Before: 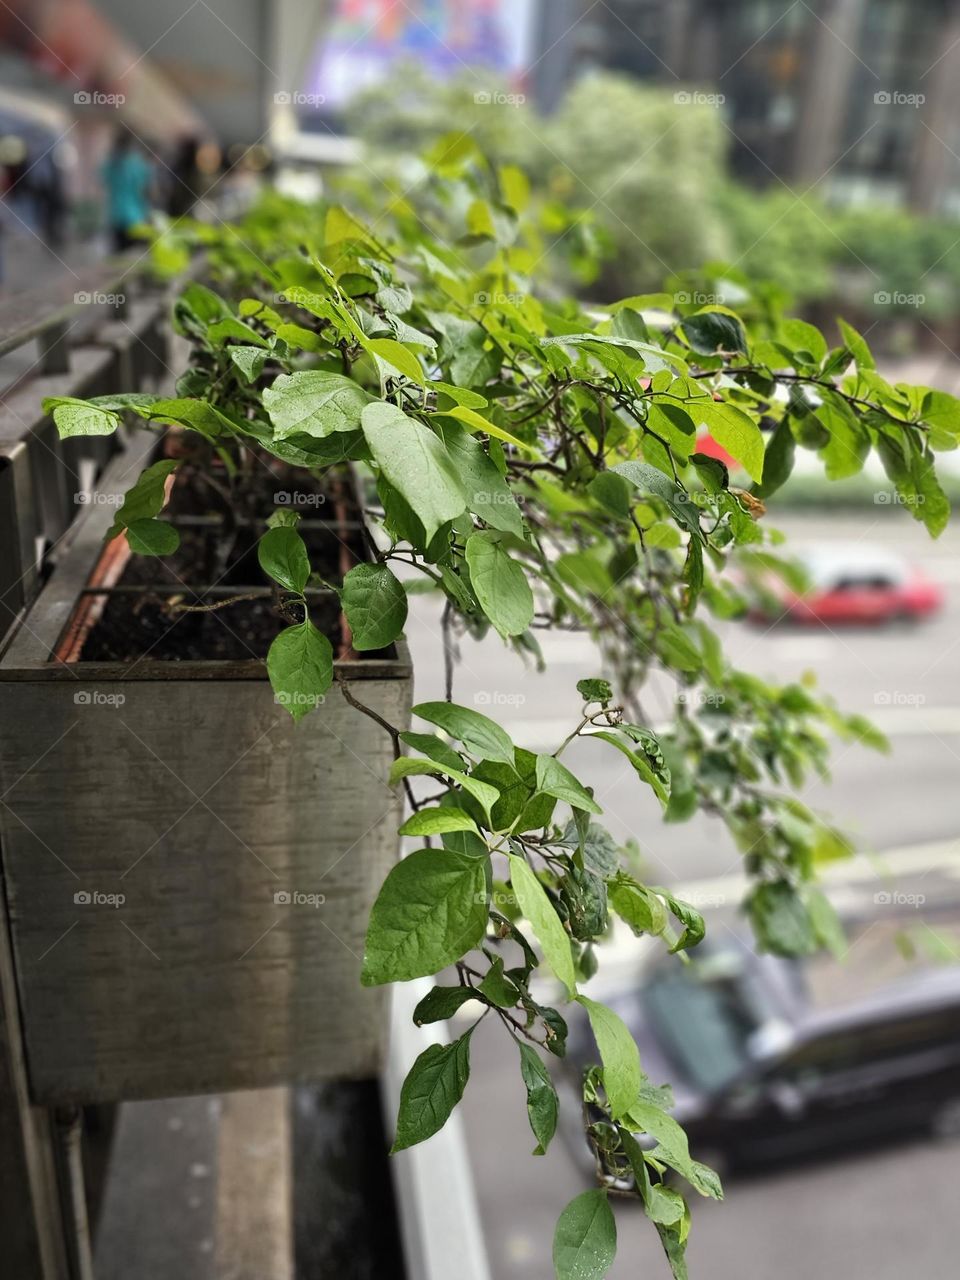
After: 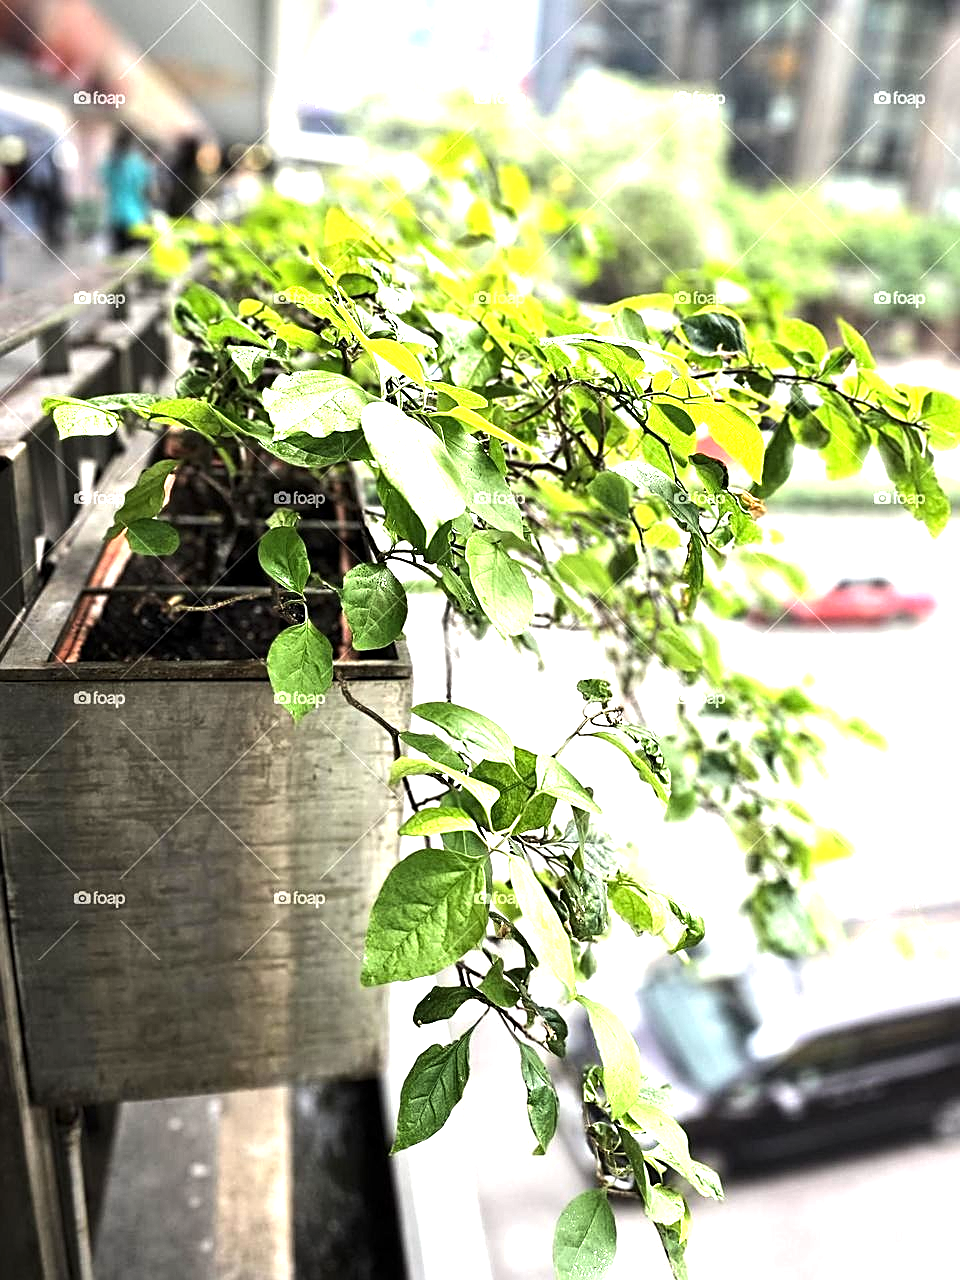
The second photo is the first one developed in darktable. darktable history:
exposure: black level correction 0, exposure 1.105 EV, compensate exposure bias true, compensate highlight preservation false
local contrast: highlights 104%, shadows 102%, detail 120%, midtone range 0.2
tone equalizer: -8 EV -0.716 EV, -7 EV -0.702 EV, -6 EV -0.614 EV, -5 EV -0.368 EV, -3 EV 0.397 EV, -2 EV 0.6 EV, -1 EV 0.685 EV, +0 EV 0.743 EV, edges refinement/feathering 500, mask exposure compensation -1.57 EV, preserve details no
sharpen: on, module defaults
